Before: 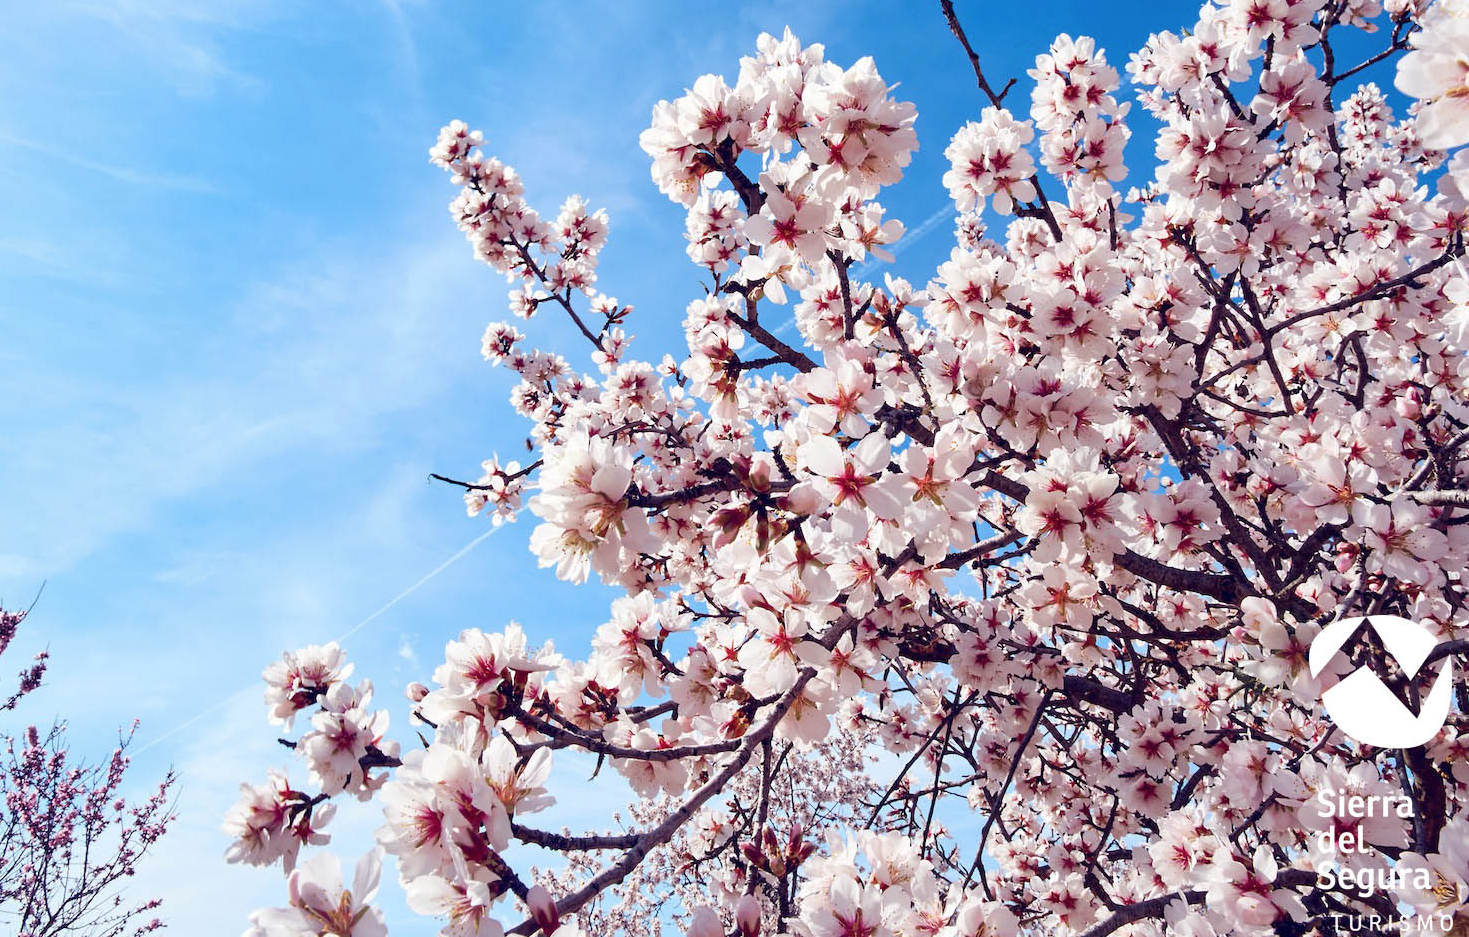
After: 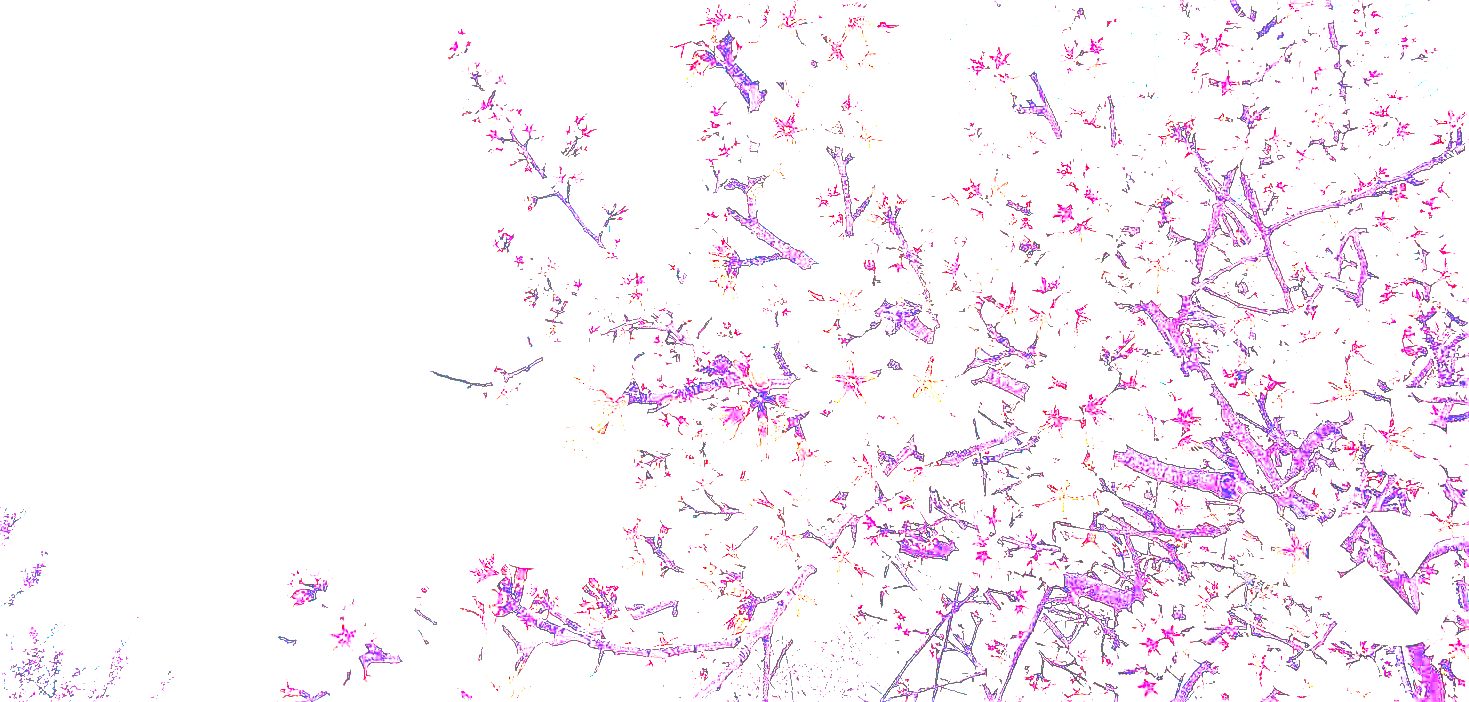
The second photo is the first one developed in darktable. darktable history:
crop: top 11.064%, bottom 13.926%
sharpen: radius 1.418, amount 1.248, threshold 0.612
base curve: curves: ch0 [(0, 0) (0.028, 0.03) (0.121, 0.232) (0.46, 0.748) (0.859, 0.968) (1, 1)], preserve colors none
exposure: black level correction 0, exposure 4.099 EV, compensate highlight preservation false
tone equalizer: -8 EV 0.001 EV, -7 EV -0.003 EV, -6 EV 0.004 EV, -5 EV -0.053 EV, -4 EV -0.13 EV, -3 EV -0.195 EV, -2 EV 0.231 EV, -1 EV 0.705 EV, +0 EV 0.484 EV
local contrast: highlights 48%, shadows 0%, detail 98%
